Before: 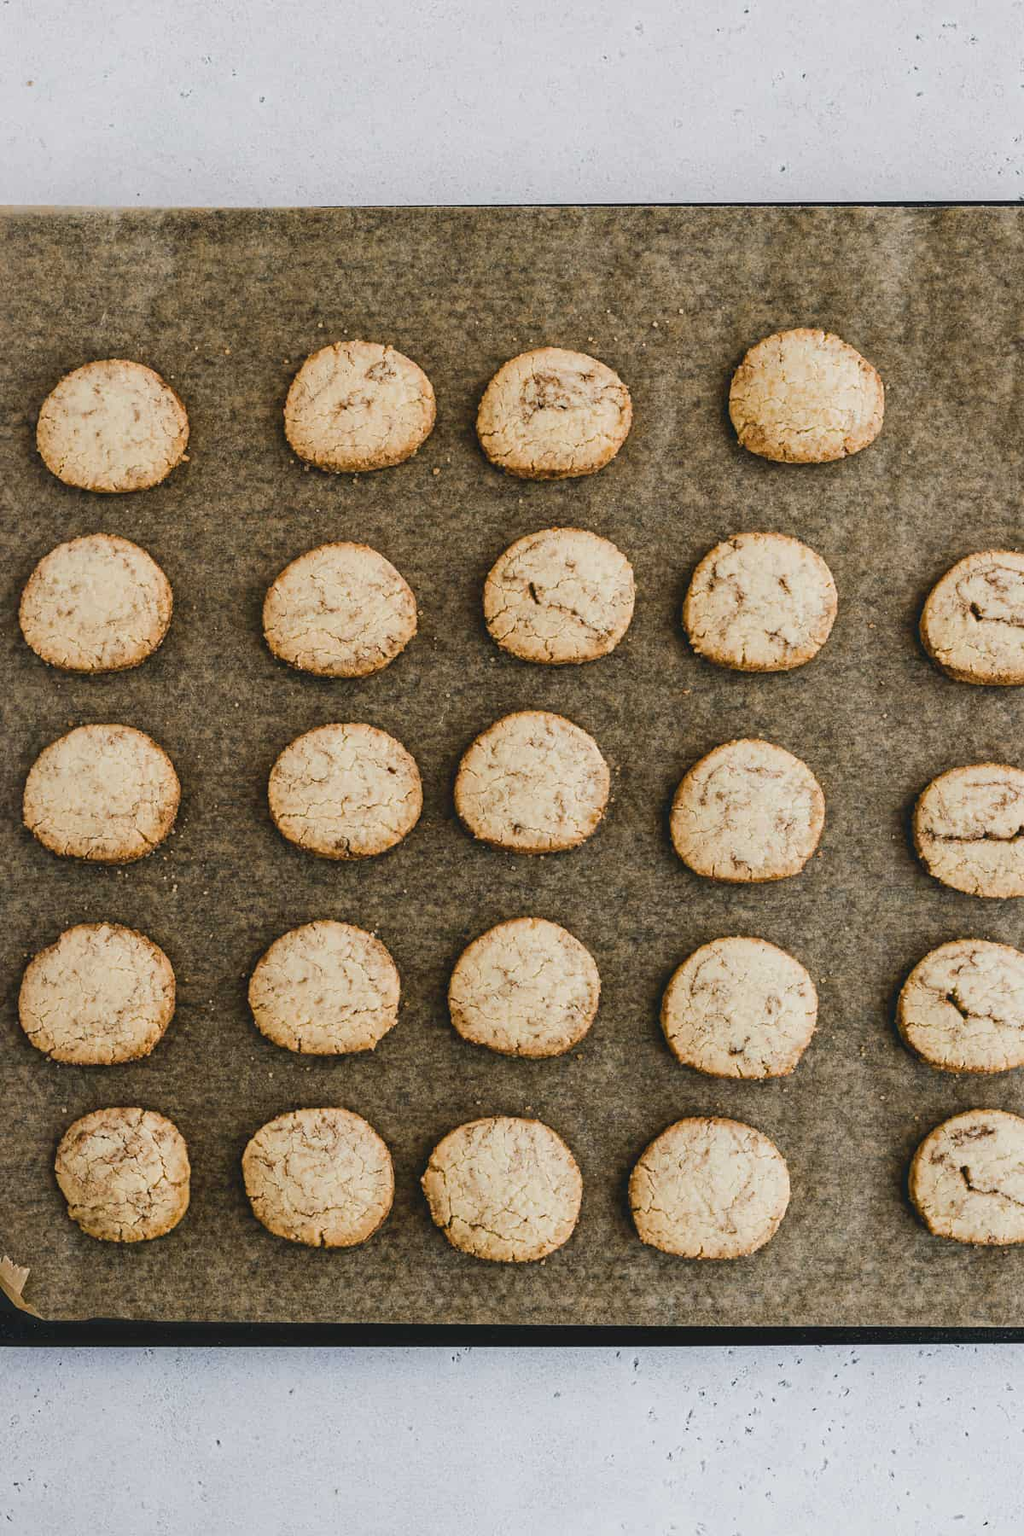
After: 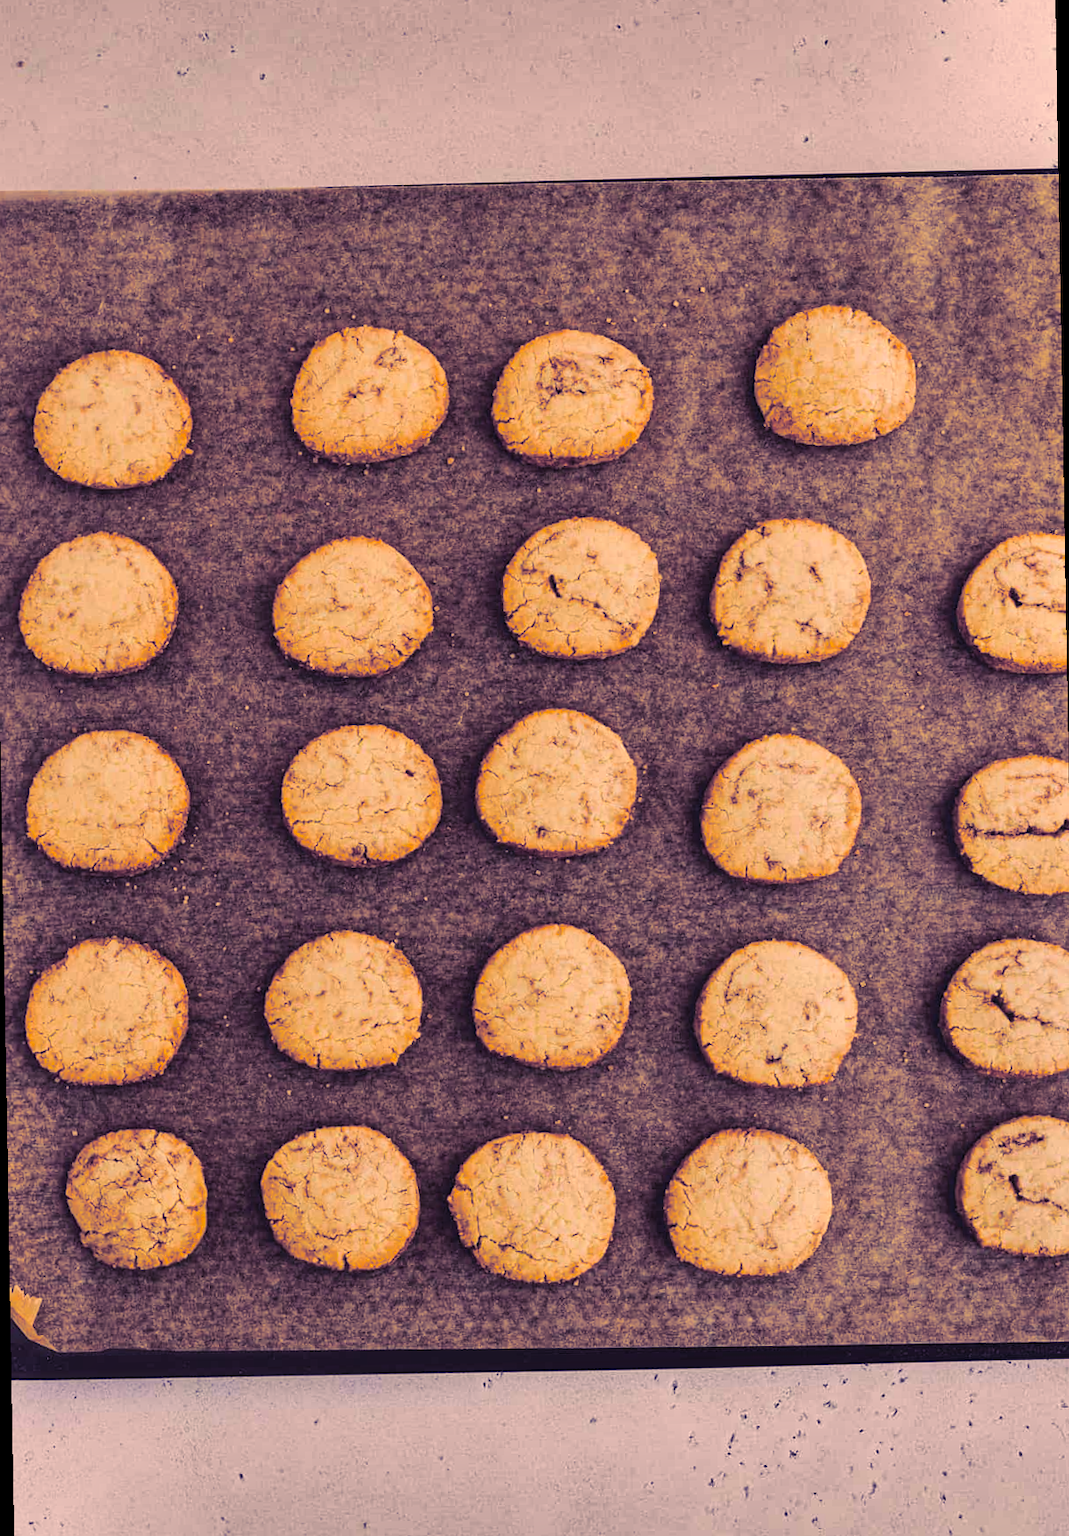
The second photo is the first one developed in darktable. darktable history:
color correction: highlights a* 17.88, highlights b* 18.79
shadows and highlights: white point adjustment 0.1, highlights -70, soften with gaussian
split-toning: shadows › hue 255.6°, shadows › saturation 0.66, highlights › hue 43.2°, highlights › saturation 0.68, balance -50.1
color balance rgb: perceptual saturation grading › global saturation 25%, perceptual brilliance grading › mid-tones 10%, perceptual brilliance grading › shadows 15%, global vibrance 20%
rotate and perspective: rotation -1°, crop left 0.011, crop right 0.989, crop top 0.025, crop bottom 0.975
exposure: black level correction 0.001, compensate highlight preservation false
